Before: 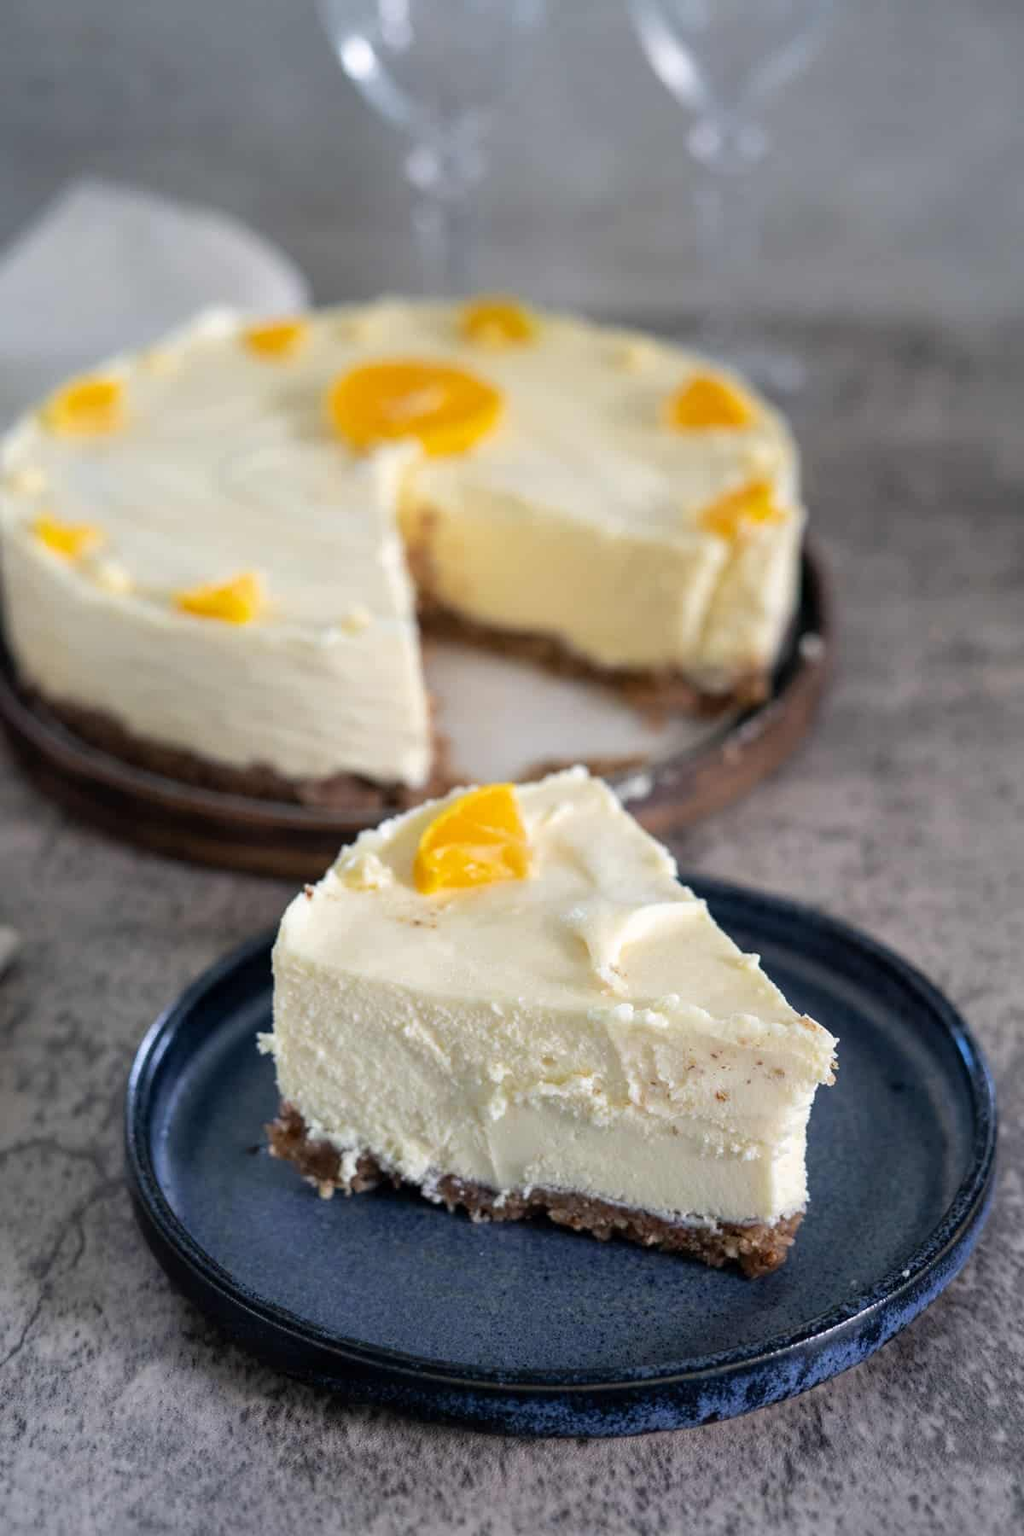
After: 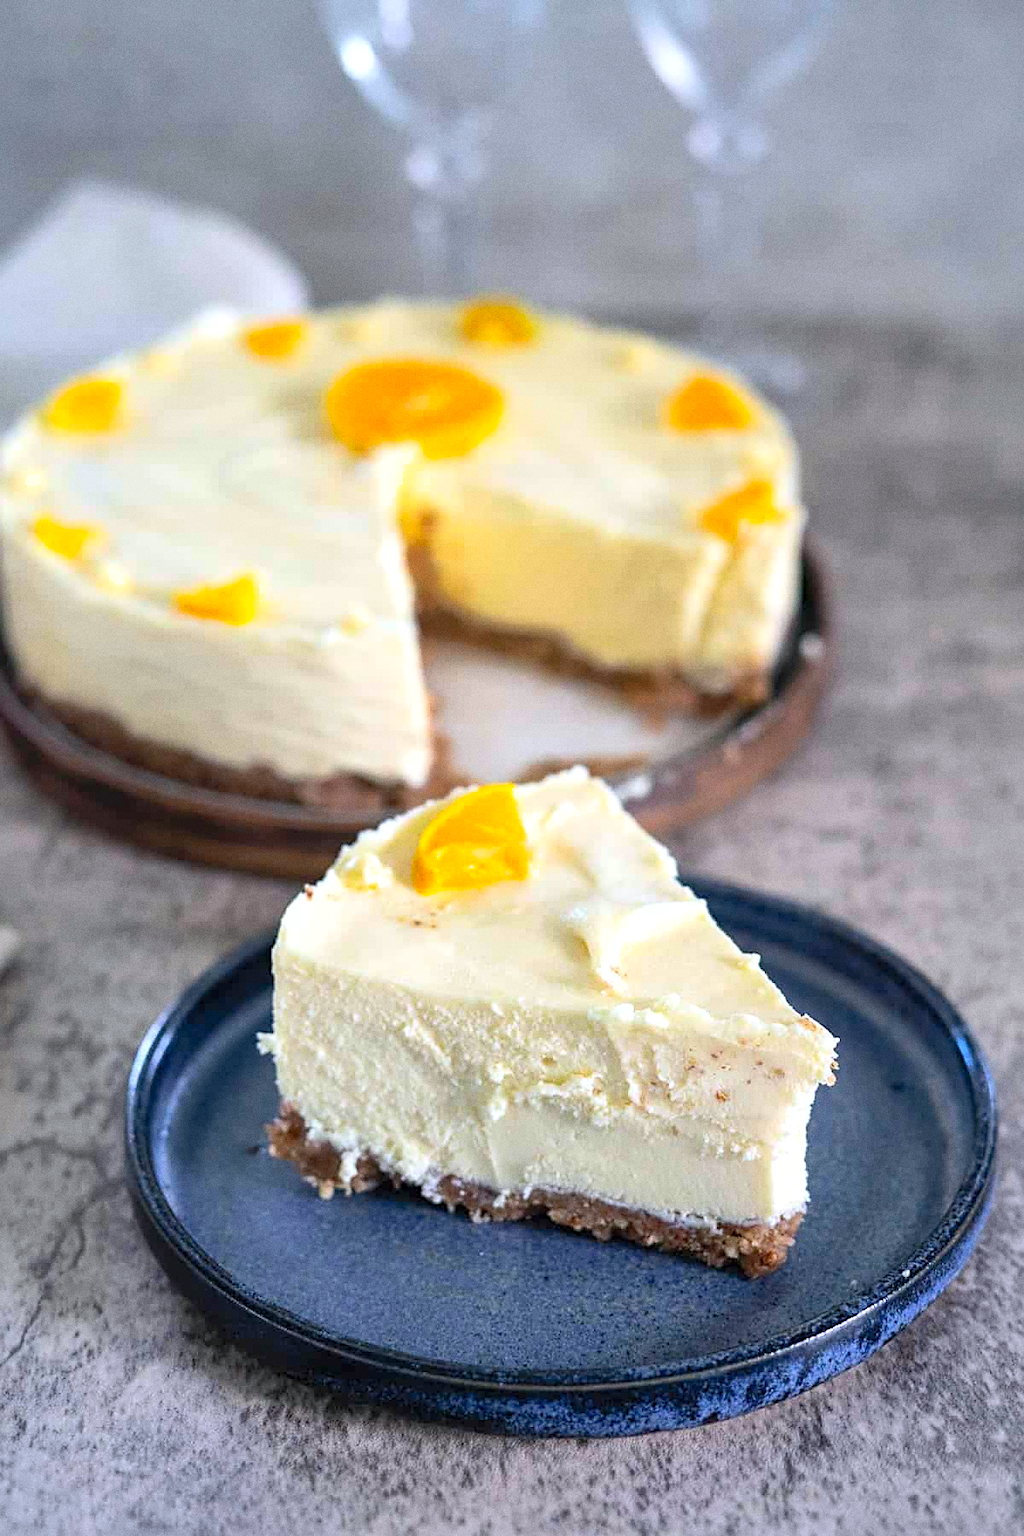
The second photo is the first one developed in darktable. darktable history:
exposure: exposure 0.367 EV, compensate highlight preservation false
white balance: red 0.983, blue 1.036
contrast brightness saturation: contrast 0.2, brightness 0.16, saturation 0.22
sharpen: on, module defaults
shadows and highlights: on, module defaults
grain: coarseness 0.09 ISO
